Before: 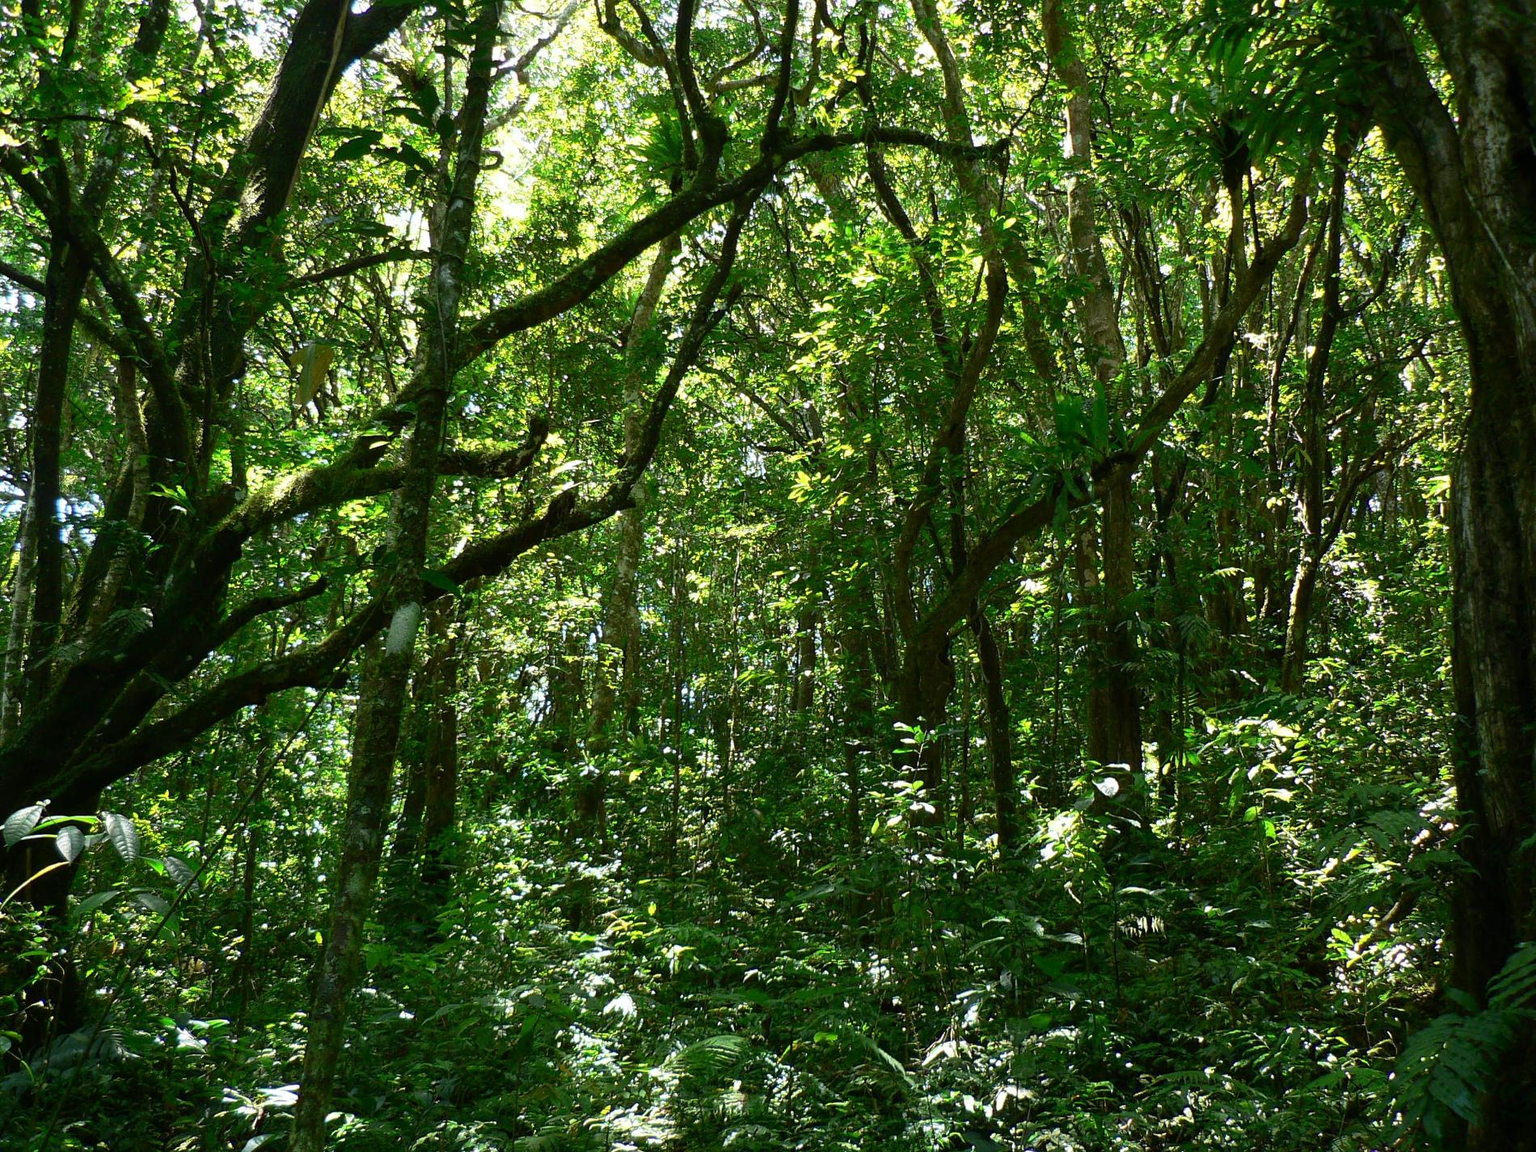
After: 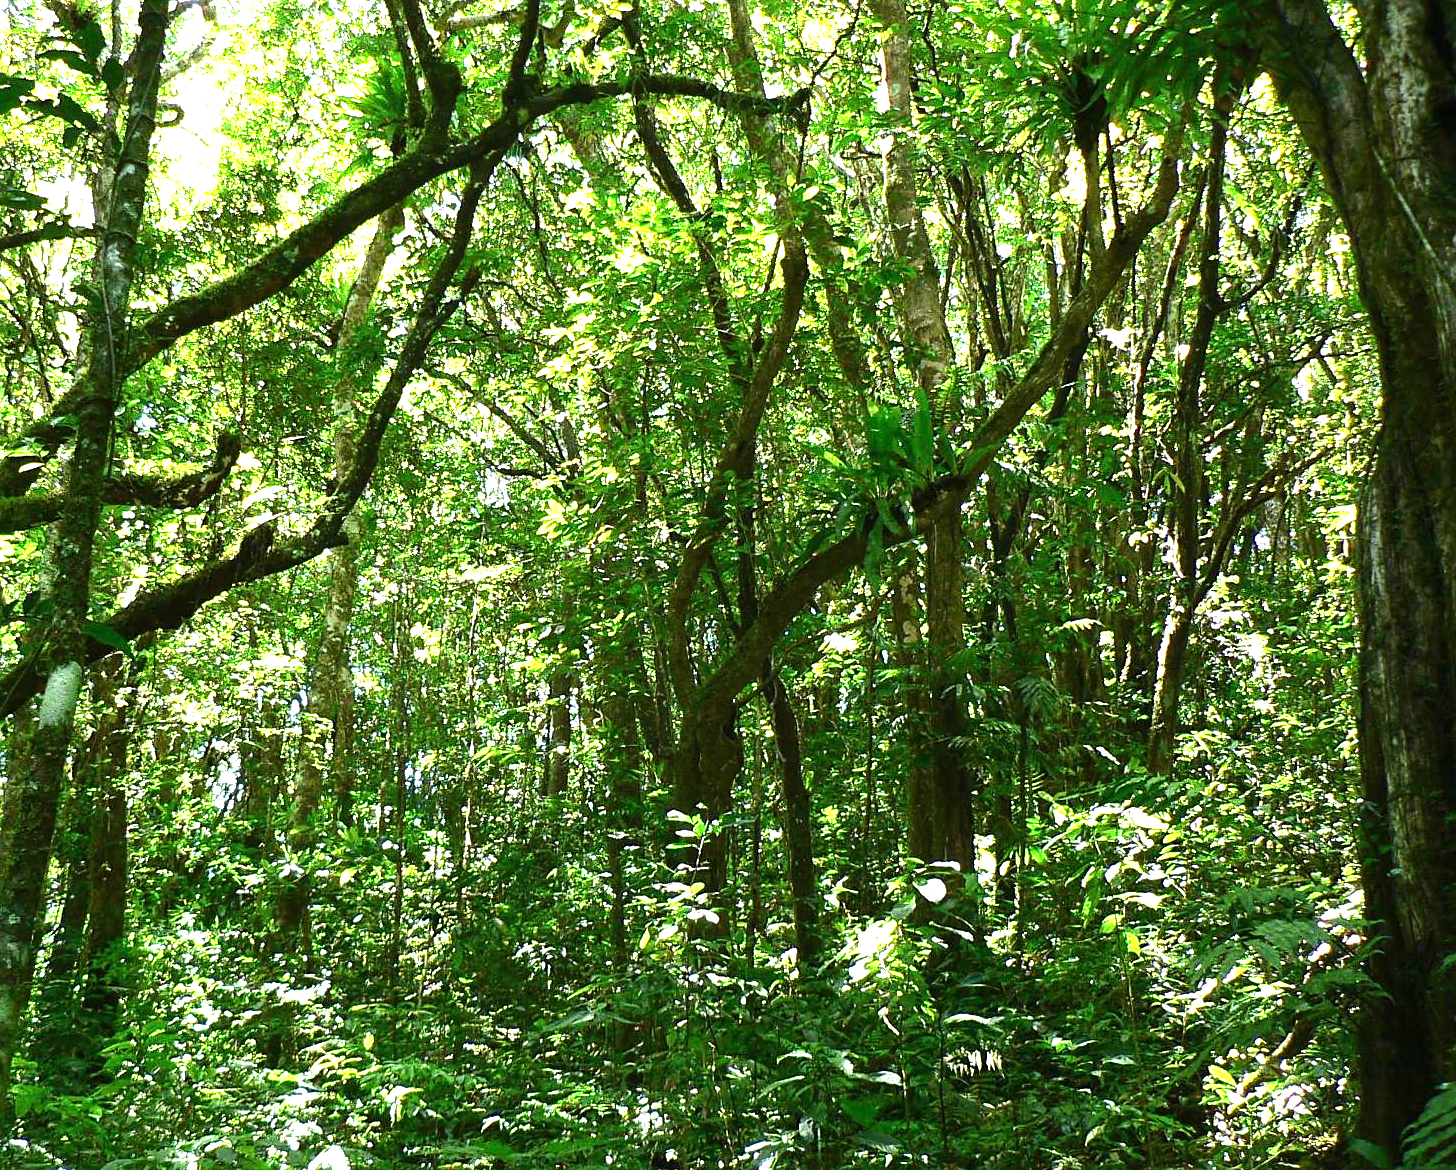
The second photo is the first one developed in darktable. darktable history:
exposure: black level correction 0, exposure 1.45 EV, compensate exposure bias true, compensate highlight preservation false
sharpen: amount 0.2
crop: left 23.095%, top 5.827%, bottom 11.854%
tone equalizer: -8 EV -0.417 EV, -7 EV -0.389 EV, -6 EV -0.333 EV, -5 EV -0.222 EV, -3 EV 0.222 EV, -2 EV 0.333 EV, -1 EV 0.389 EV, +0 EV 0.417 EV, edges refinement/feathering 500, mask exposure compensation -1.57 EV, preserve details no
